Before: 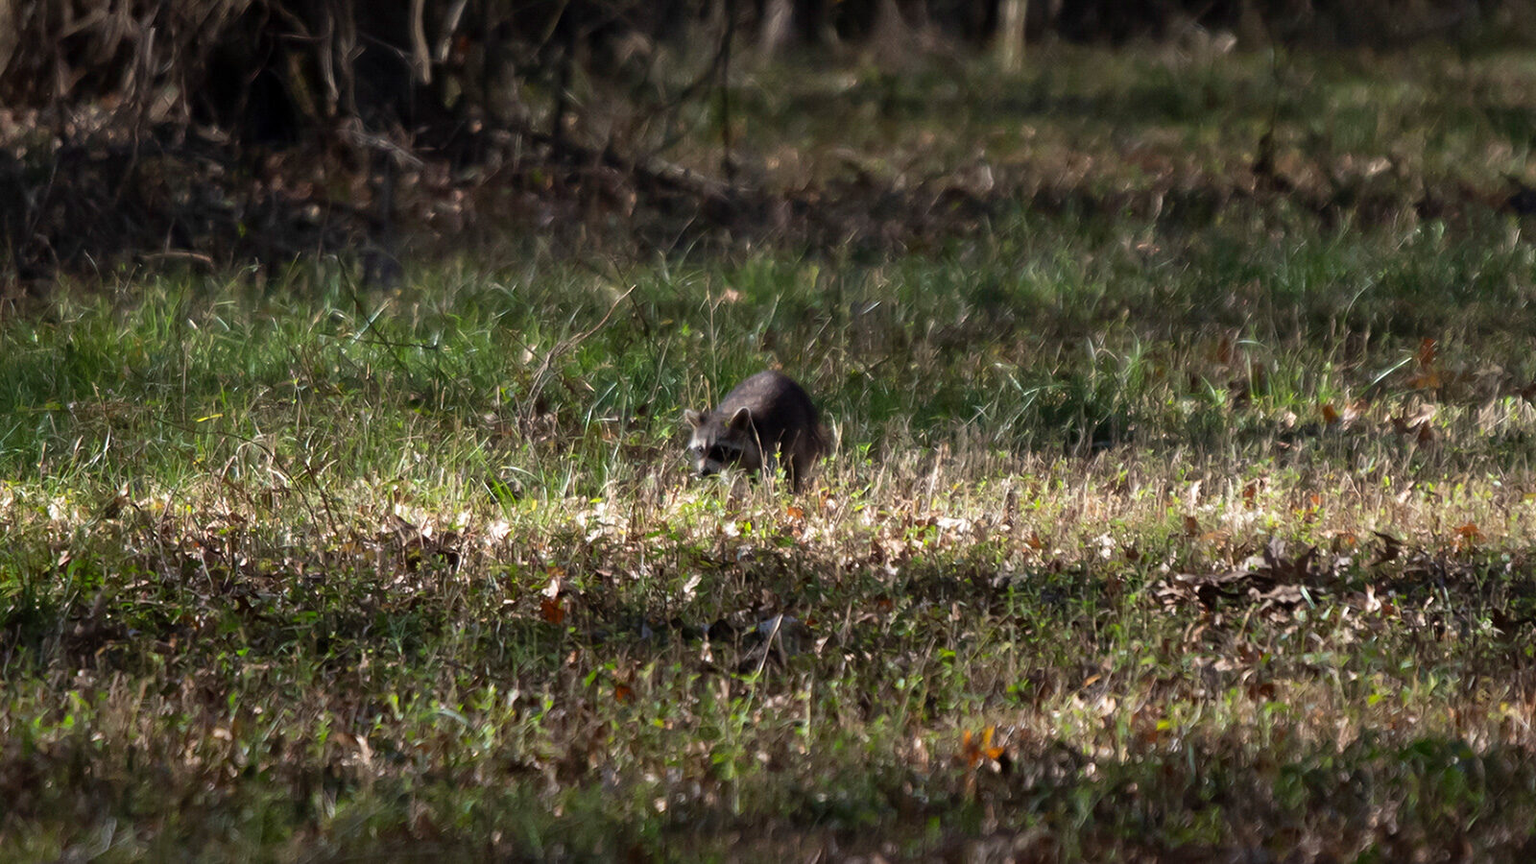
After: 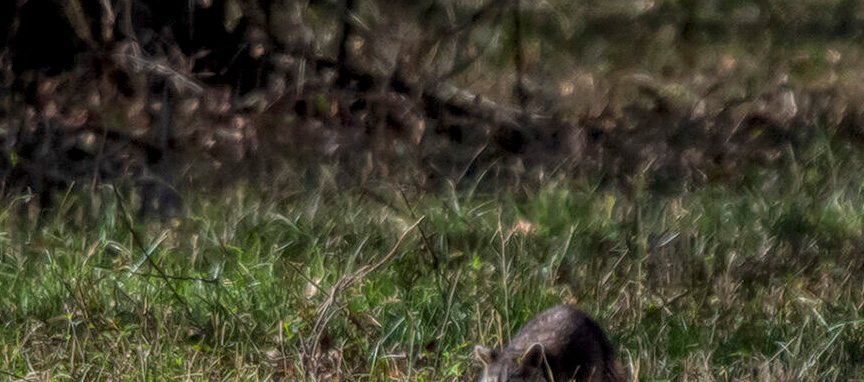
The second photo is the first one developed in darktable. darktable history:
local contrast: highlights 20%, shadows 30%, detail 201%, midtone range 0.2
crop: left 14.934%, top 9.089%, right 31.016%, bottom 48.376%
